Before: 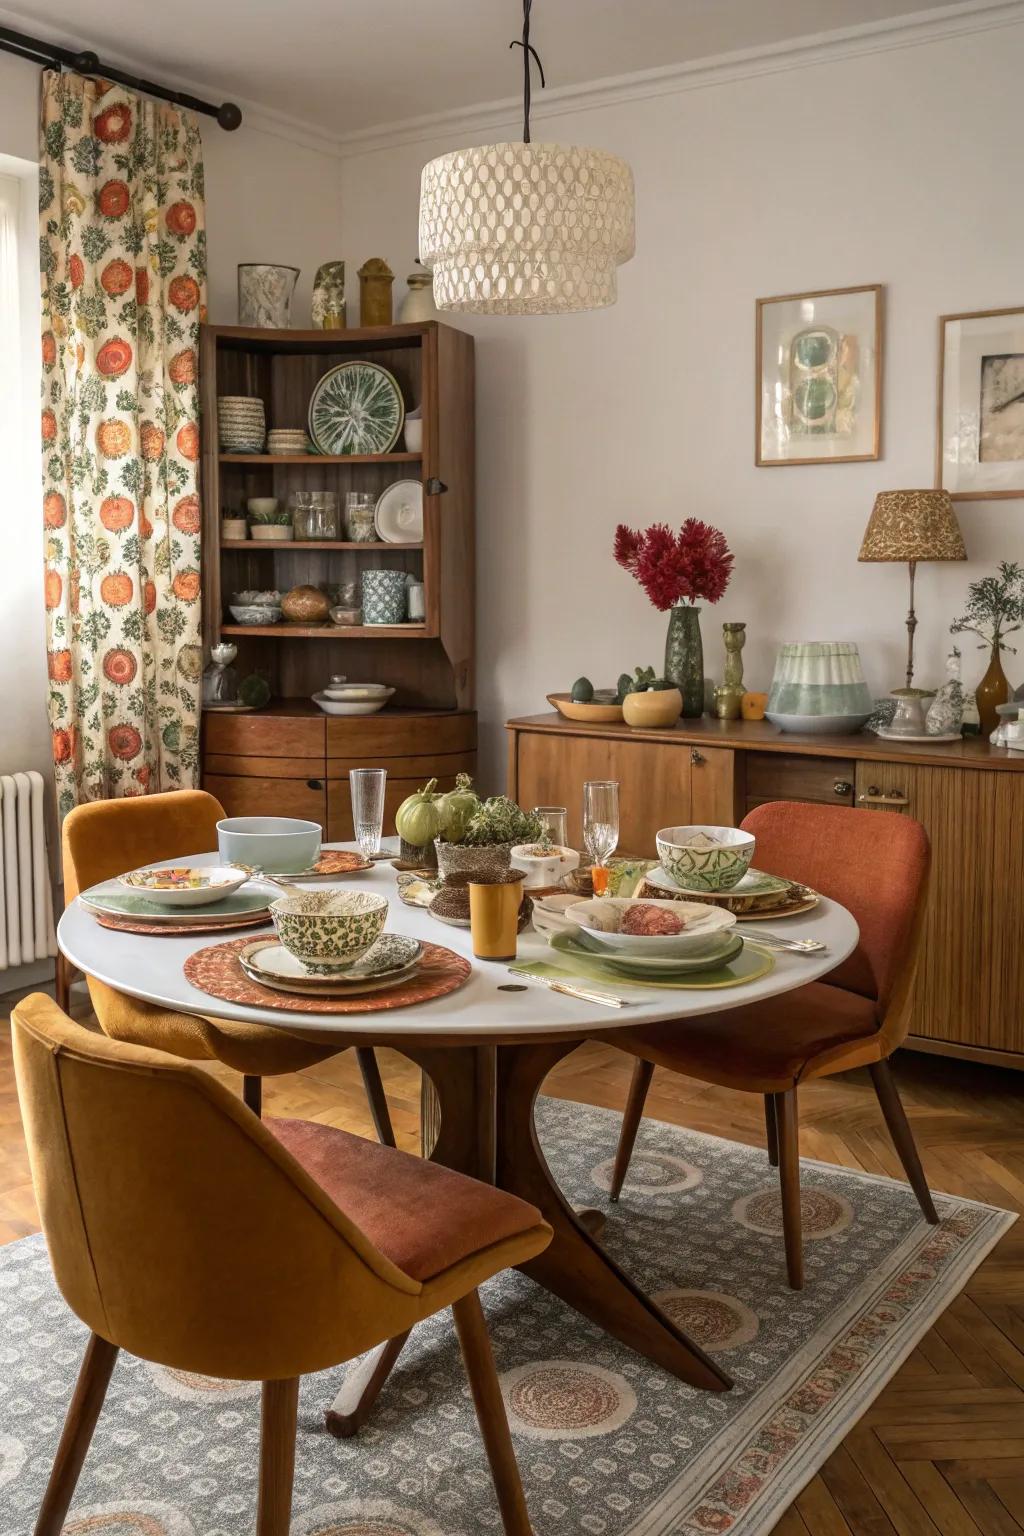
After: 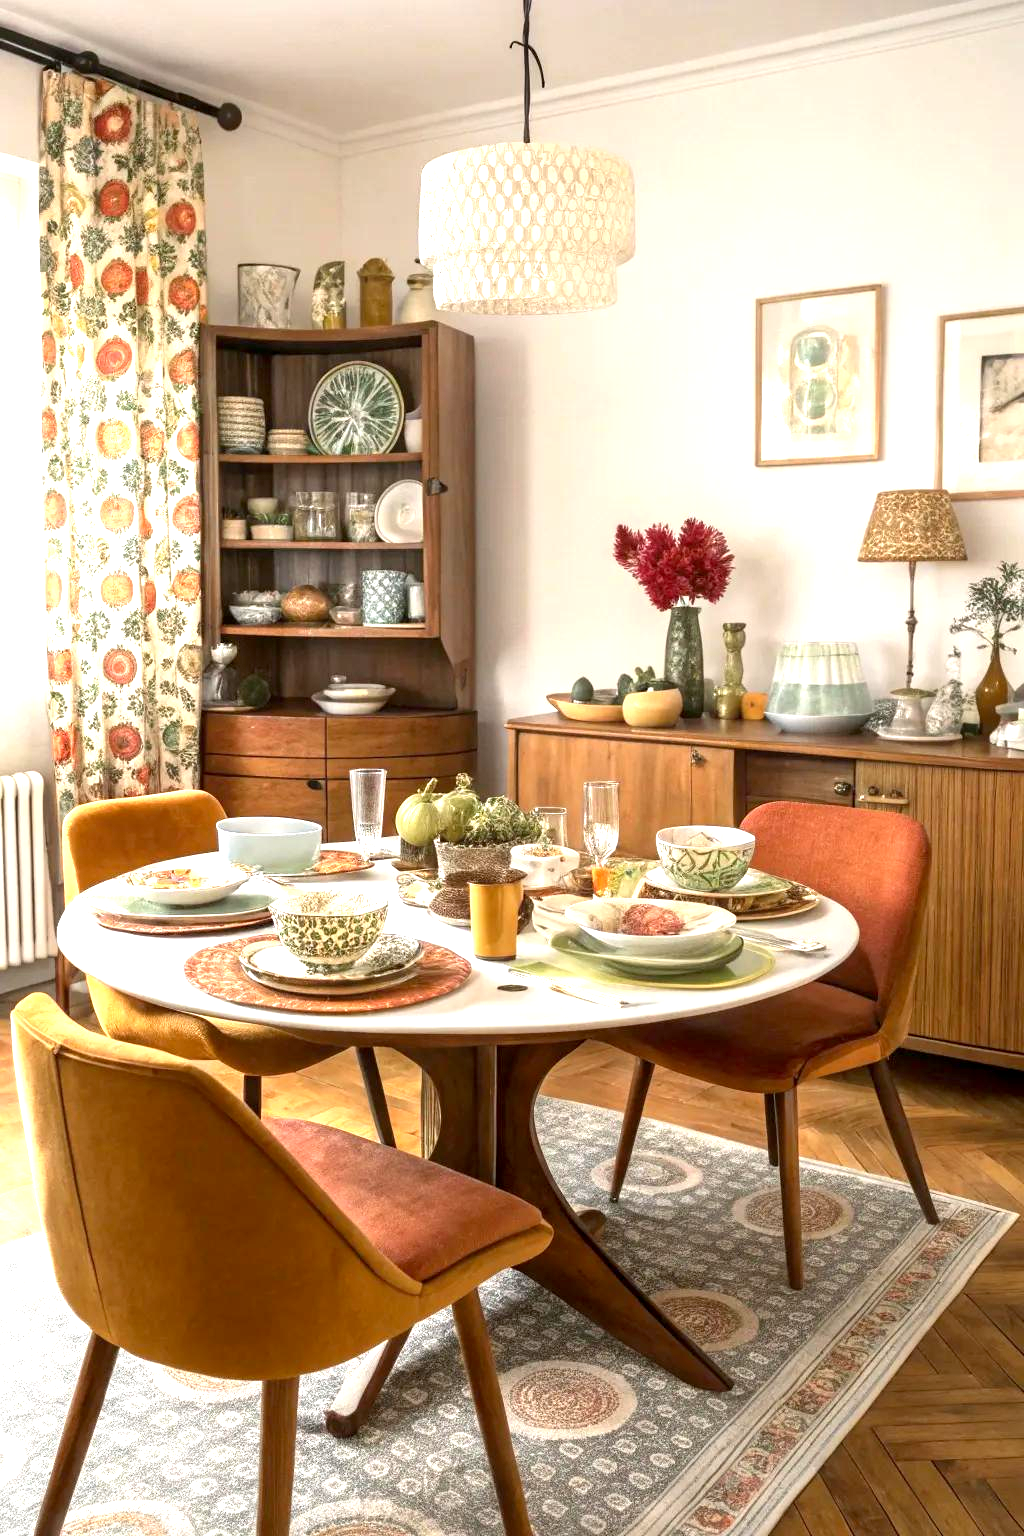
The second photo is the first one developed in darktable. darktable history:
exposure: black level correction 0.001, exposure 1.305 EV, compensate highlight preservation false
